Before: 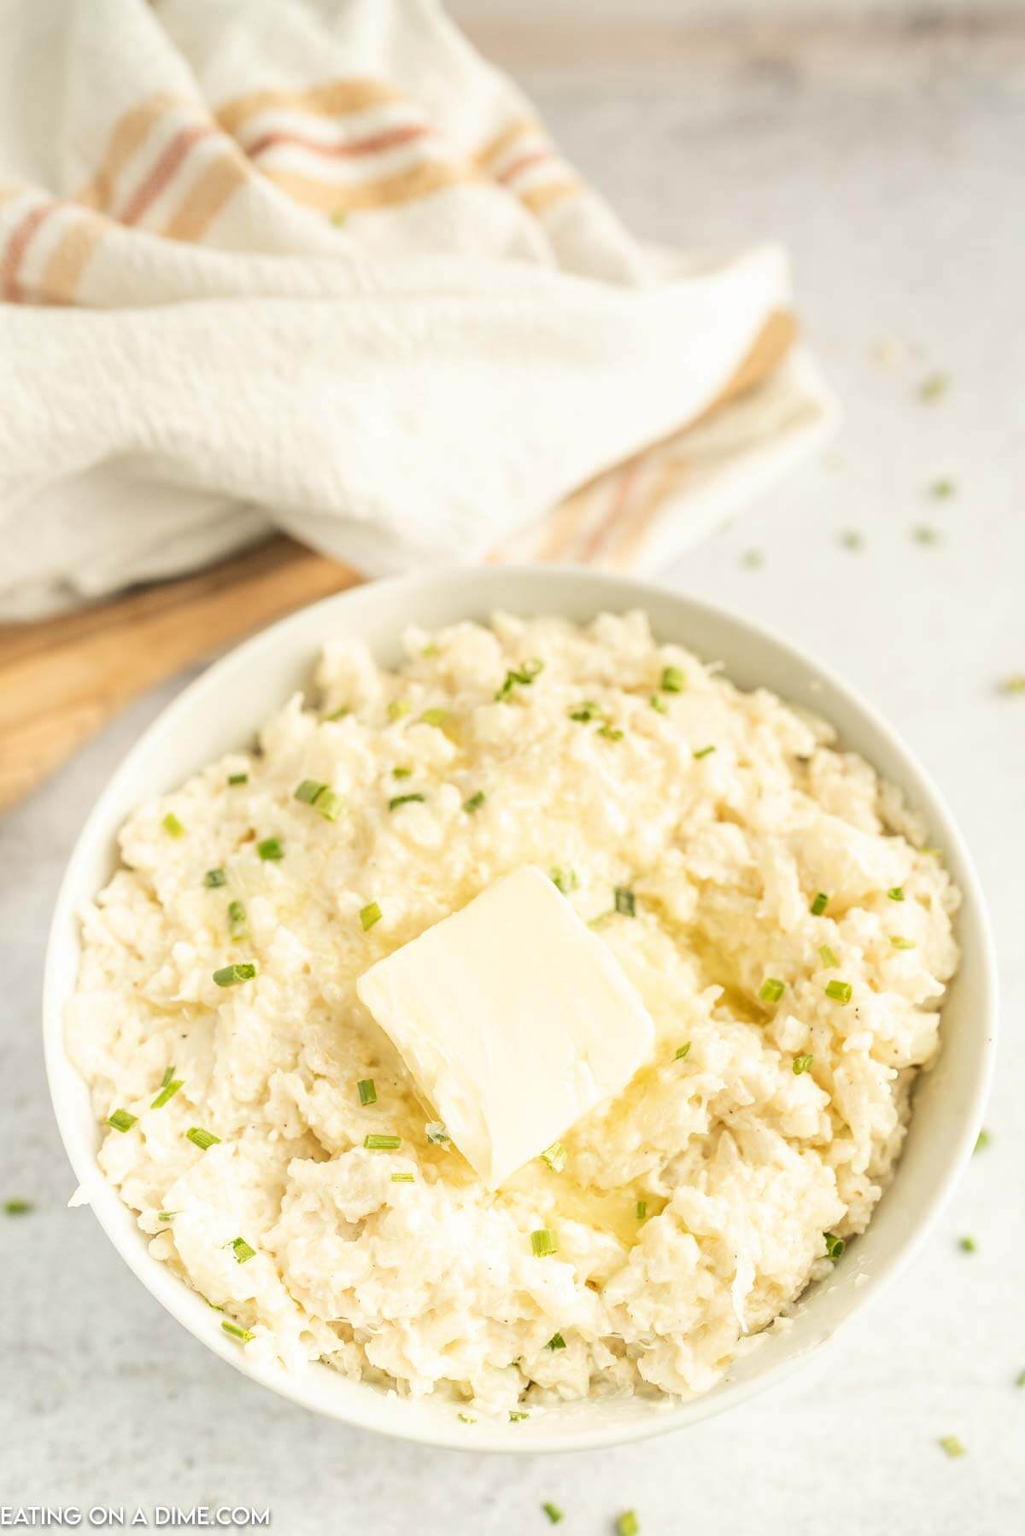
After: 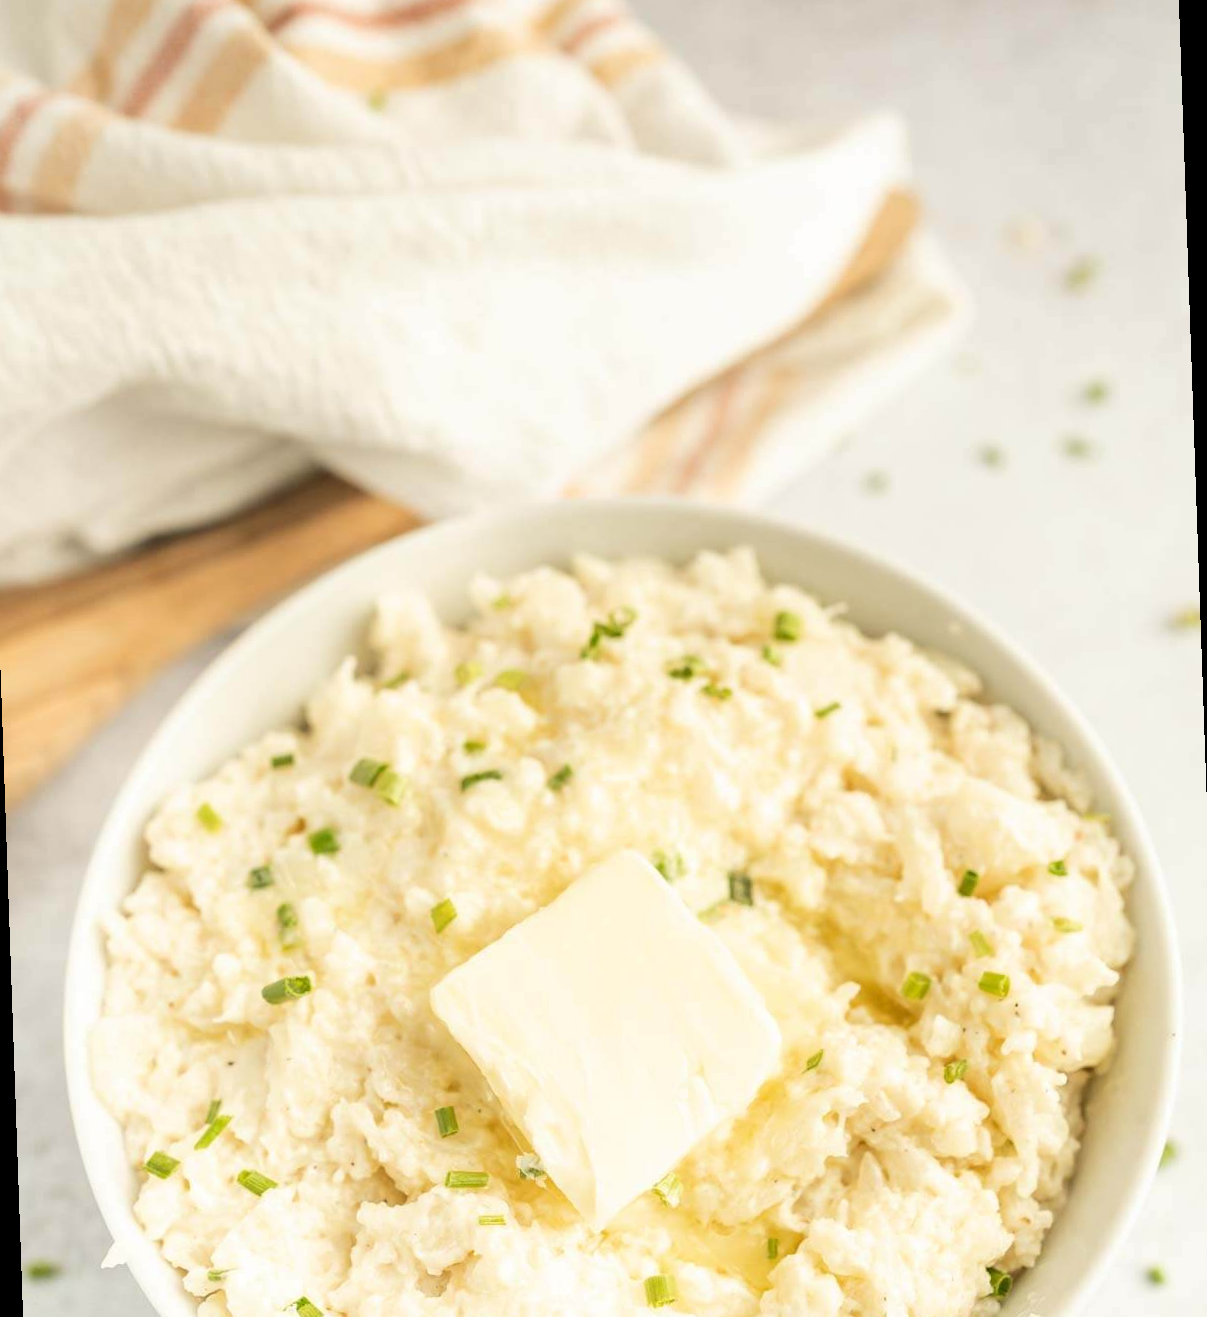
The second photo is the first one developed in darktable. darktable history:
crop and rotate: top 5.667%, bottom 14.937%
tone equalizer: on, module defaults
rotate and perspective: rotation -2°, crop left 0.022, crop right 0.978, crop top 0.049, crop bottom 0.951
